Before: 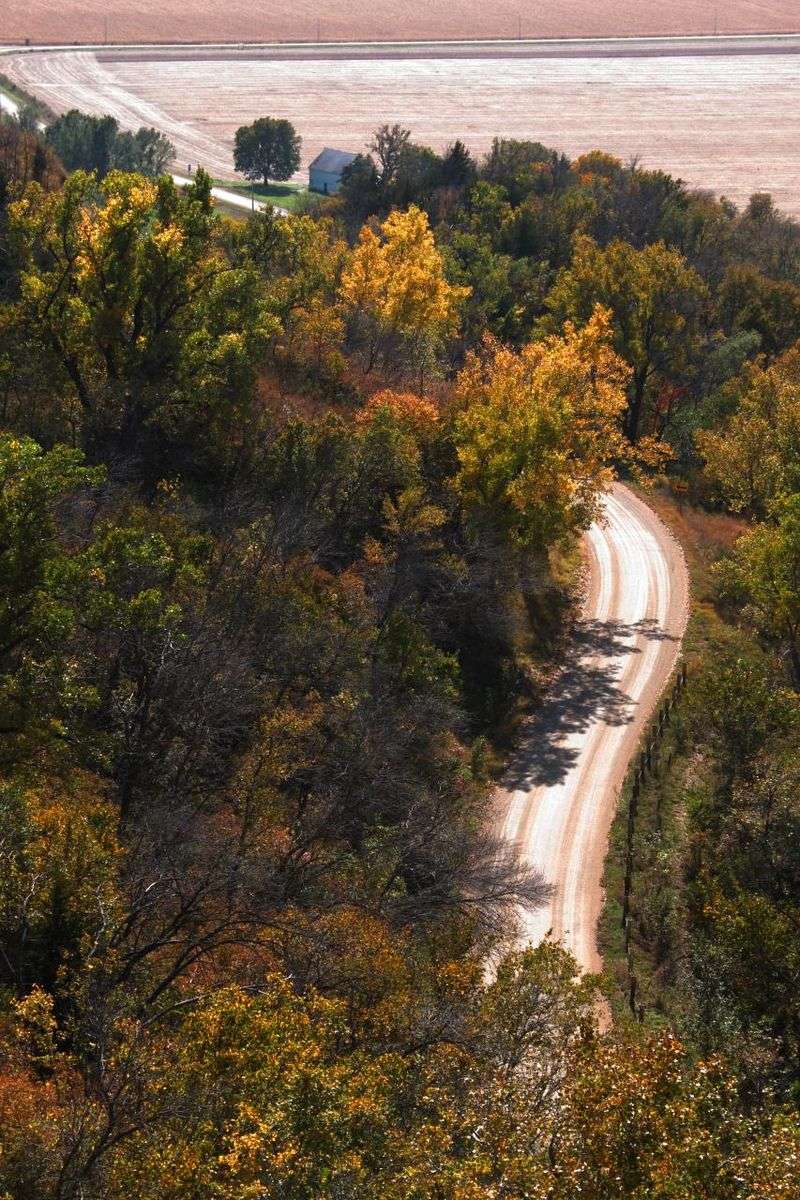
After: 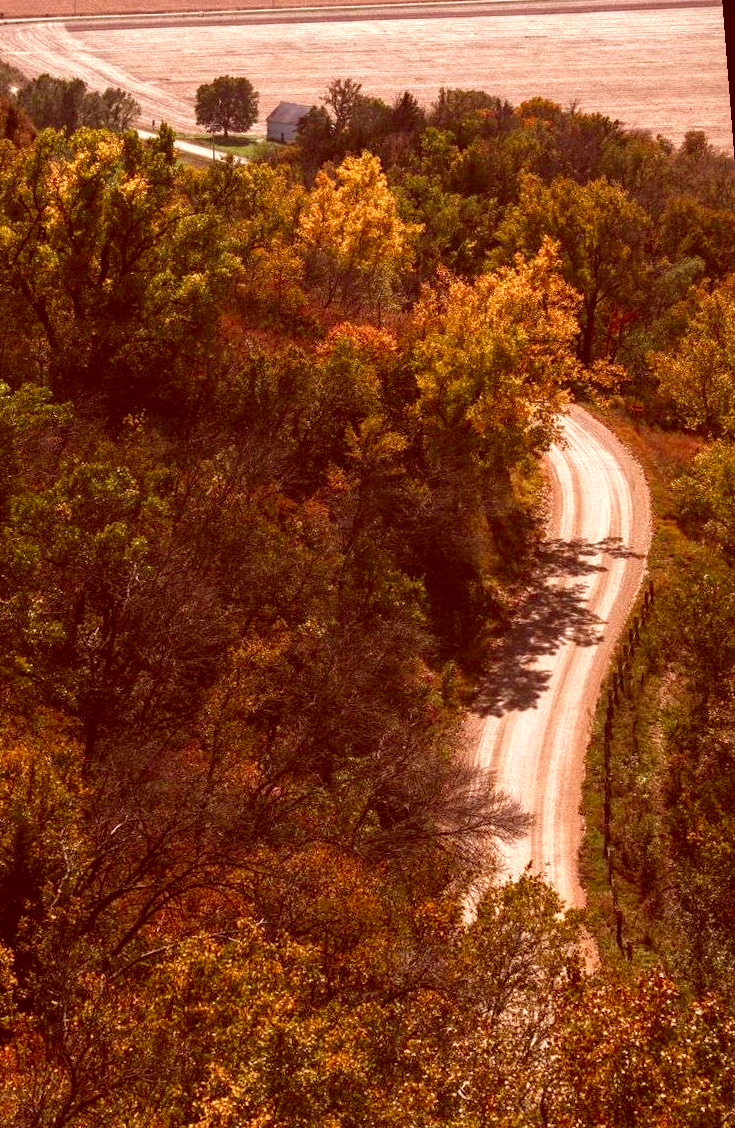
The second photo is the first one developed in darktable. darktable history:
color correction: highlights a* 9.03, highlights b* 8.71, shadows a* 40, shadows b* 40, saturation 0.8
crop and rotate: left 0.614%, top 0.179%, bottom 0.309%
color balance rgb: shadows lift › chroma 2%, shadows lift › hue 219.6°, power › hue 313.2°, highlights gain › chroma 3%, highlights gain › hue 75.6°, global offset › luminance 0.5%, perceptual saturation grading › global saturation 15.33%, perceptual saturation grading › highlights -19.33%, perceptual saturation grading › shadows 20%, global vibrance 20%
rotate and perspective: rotation -1.68°, lens shift (vertical) -0.146, crop left 0.049, crop right 0.912, crop top 0.032, crop bottom 0.96
local contrast: on, module defaults
